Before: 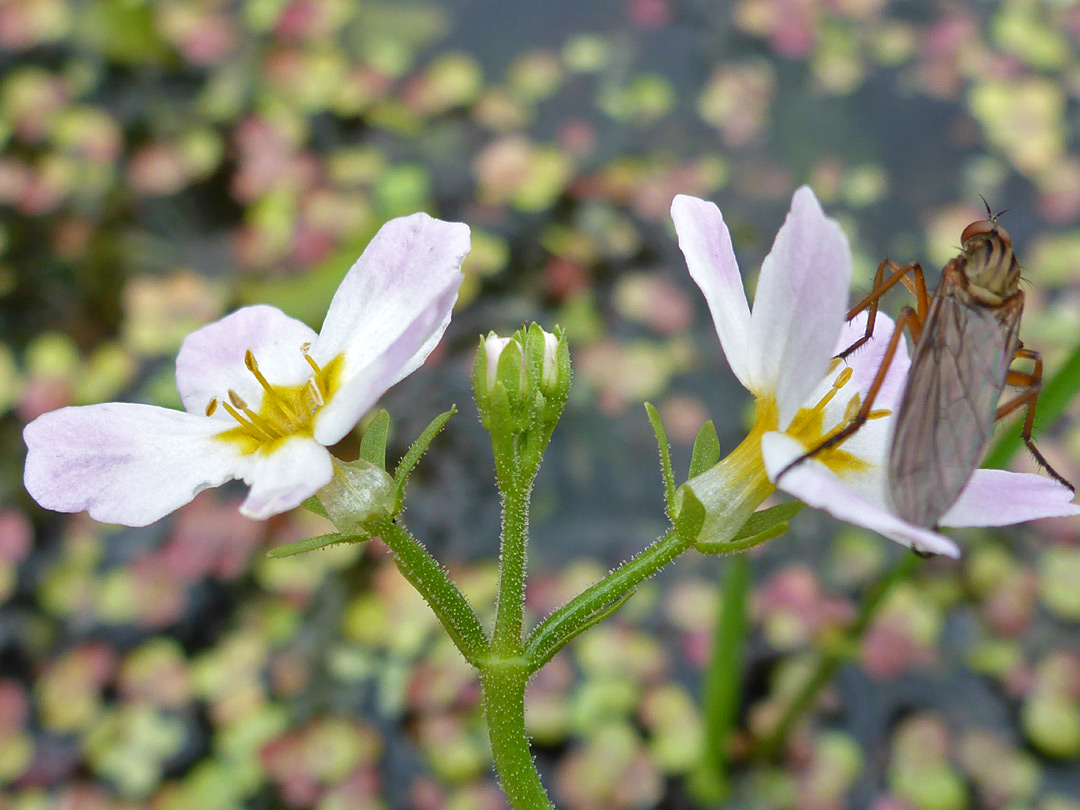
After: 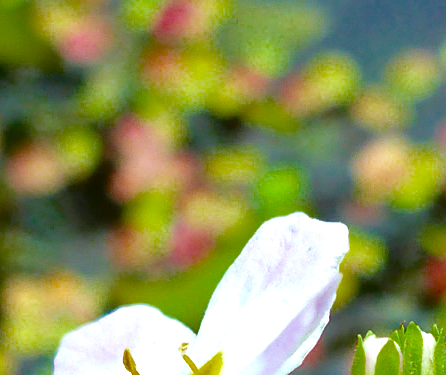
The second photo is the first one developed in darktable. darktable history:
crop and rotate: left 11.309%, top 0.088%, right 47.349%, bottom 53.538%
tone equalizer: -8 EV -0.392 EV, -7 EV -0.383 EV, -6 EV -0.315 EV, -5 EV -0.199 EV, -3 EV 0.238 EV, -2 EV 0.358 EV, -1 EV 0.404 EV, +0 EV 0.415 EV
velvia: on, module defaults
exposure: compensate highlight preservation false
color balance rgb: linear chroma grading › shadows -8.323%, linear chroma grading › global chroma 9.976%, perceptual saturation grading › global saturation 35.942%, saturation formula JzAzBz (2021)
levels: mode automatic, levels [0.072, 0.414, 0.976]
color correction: highlights a* -8.12, highlights b* 3.17
